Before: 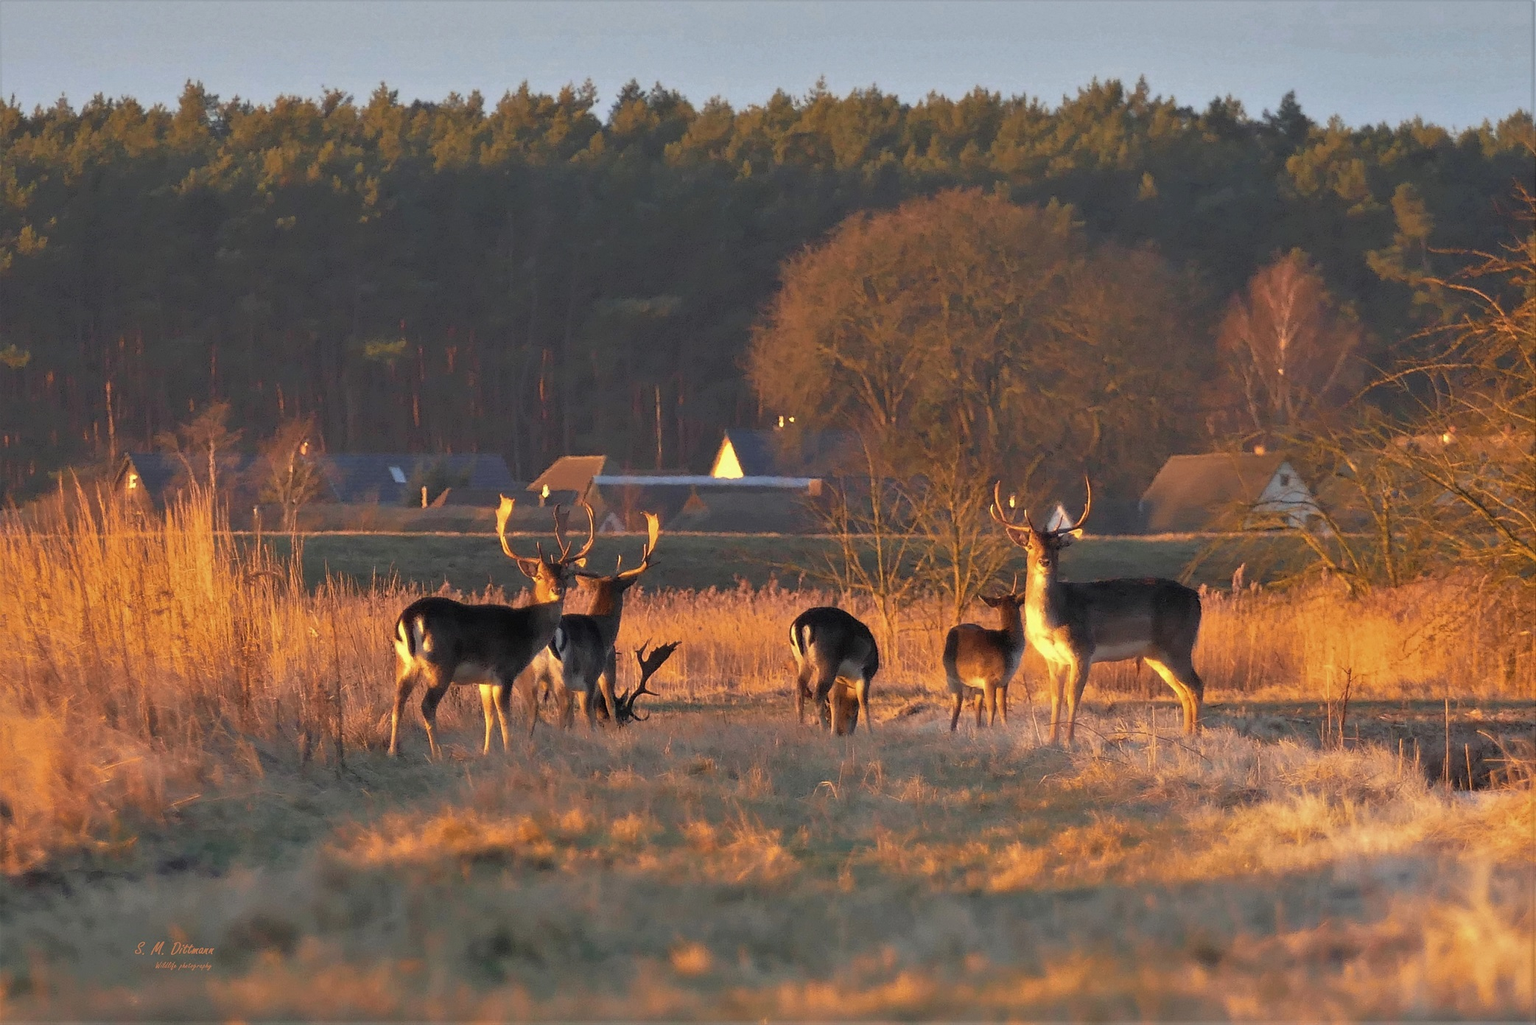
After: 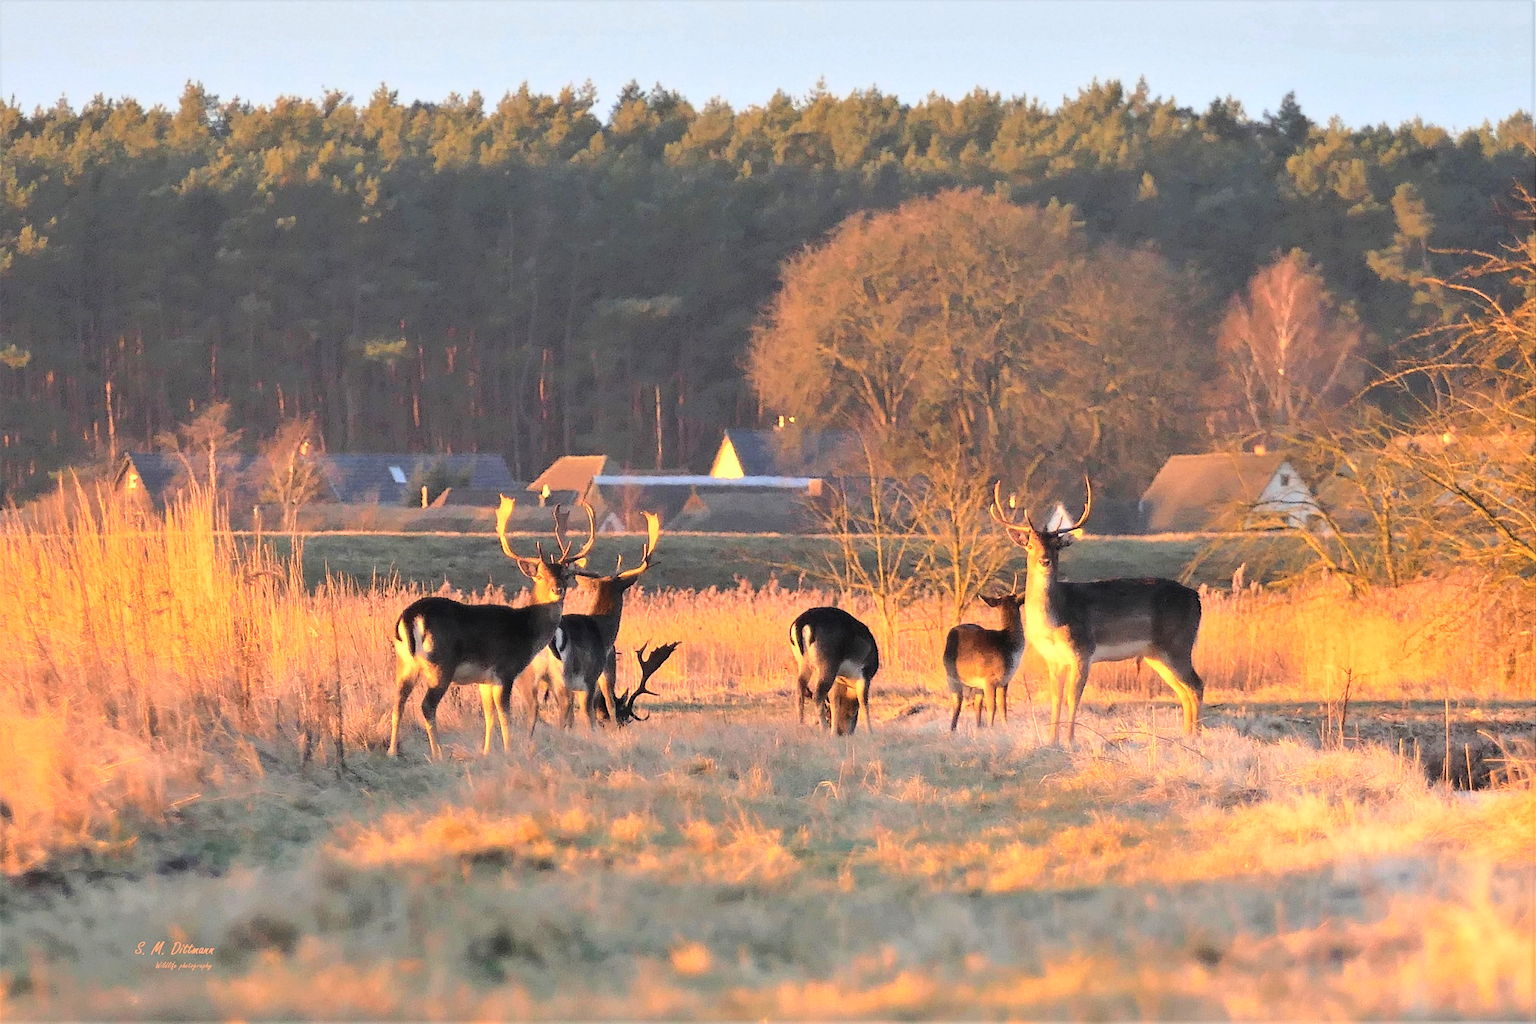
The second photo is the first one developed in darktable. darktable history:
tone equalizer: -8 EV -0.414 EV, -7 EV -0.427 EV, -6 EV -0.357 EV, -5 EV -0.204 EV, -3 EV 0.214 EV, -2 EV 0.337 EV, -1 EV 0.41 EV, +0 EV 0.434 EV, edges refinement/feathering 500, mask exposure compensation -1.57 EV, preserve details no
base curve: curves: ch0 [(0, 0) (0.025, 0.046) (0.112, 0.277) (0.467, 0.74) (0.814, 0.929) (1, 0.942)]
